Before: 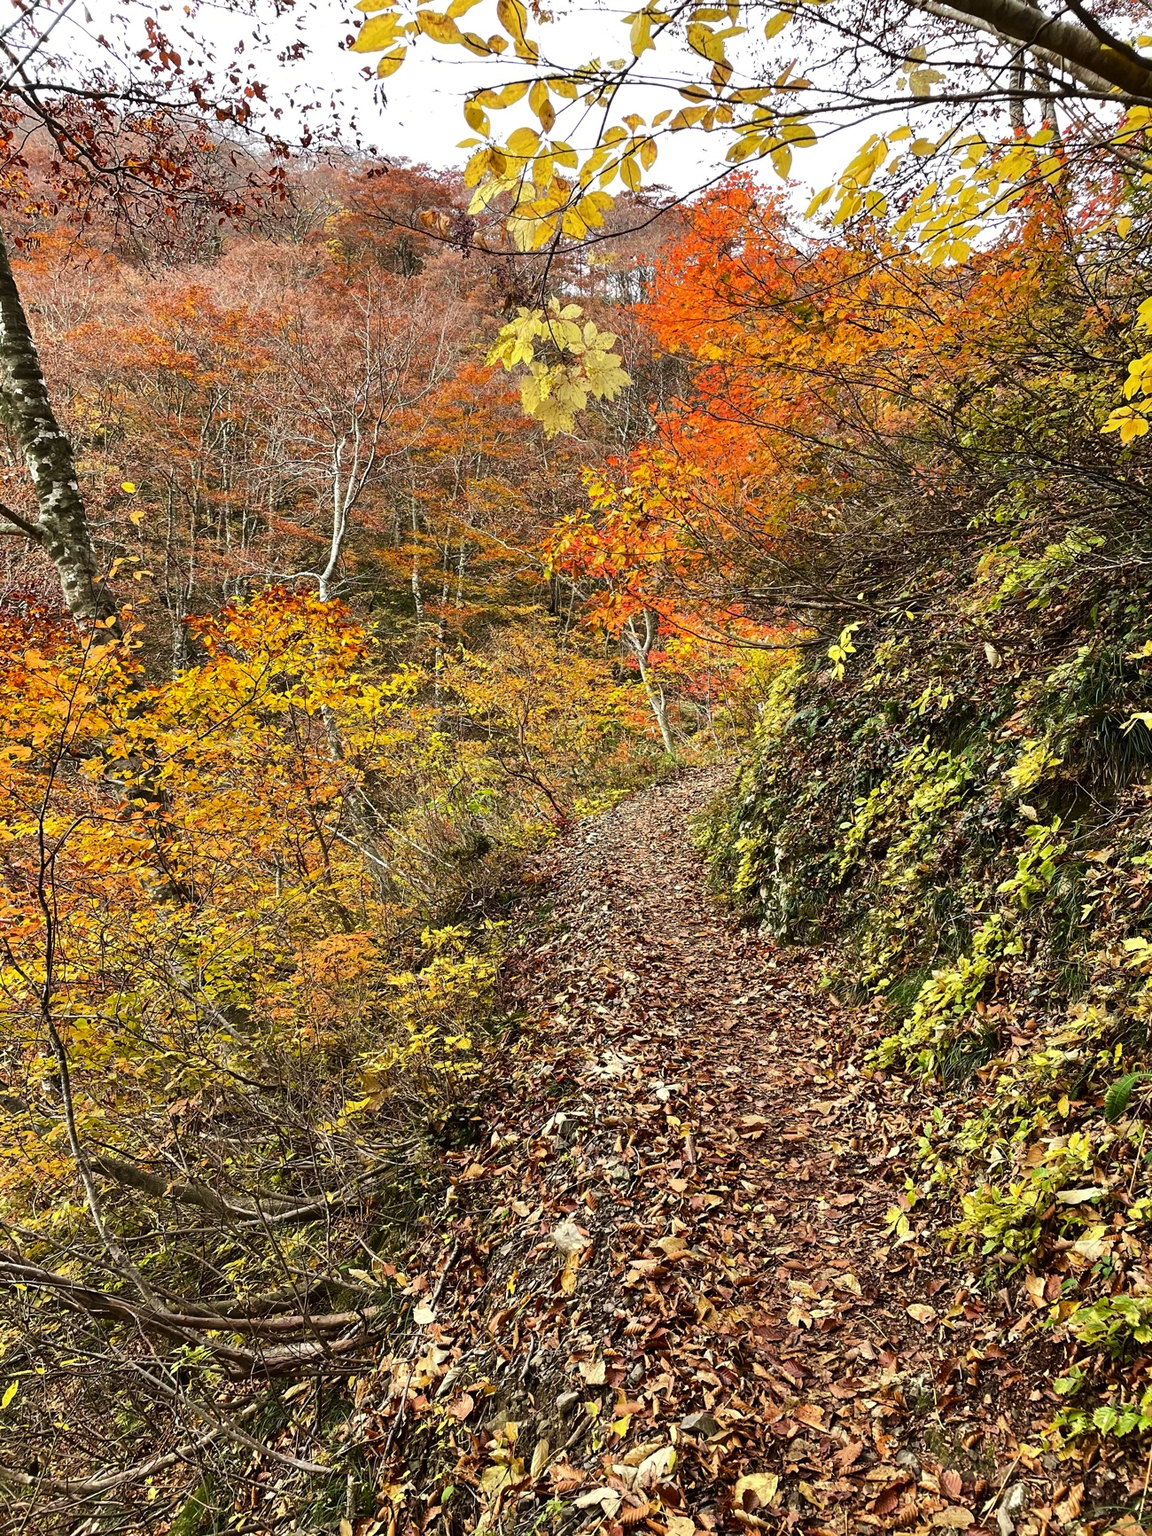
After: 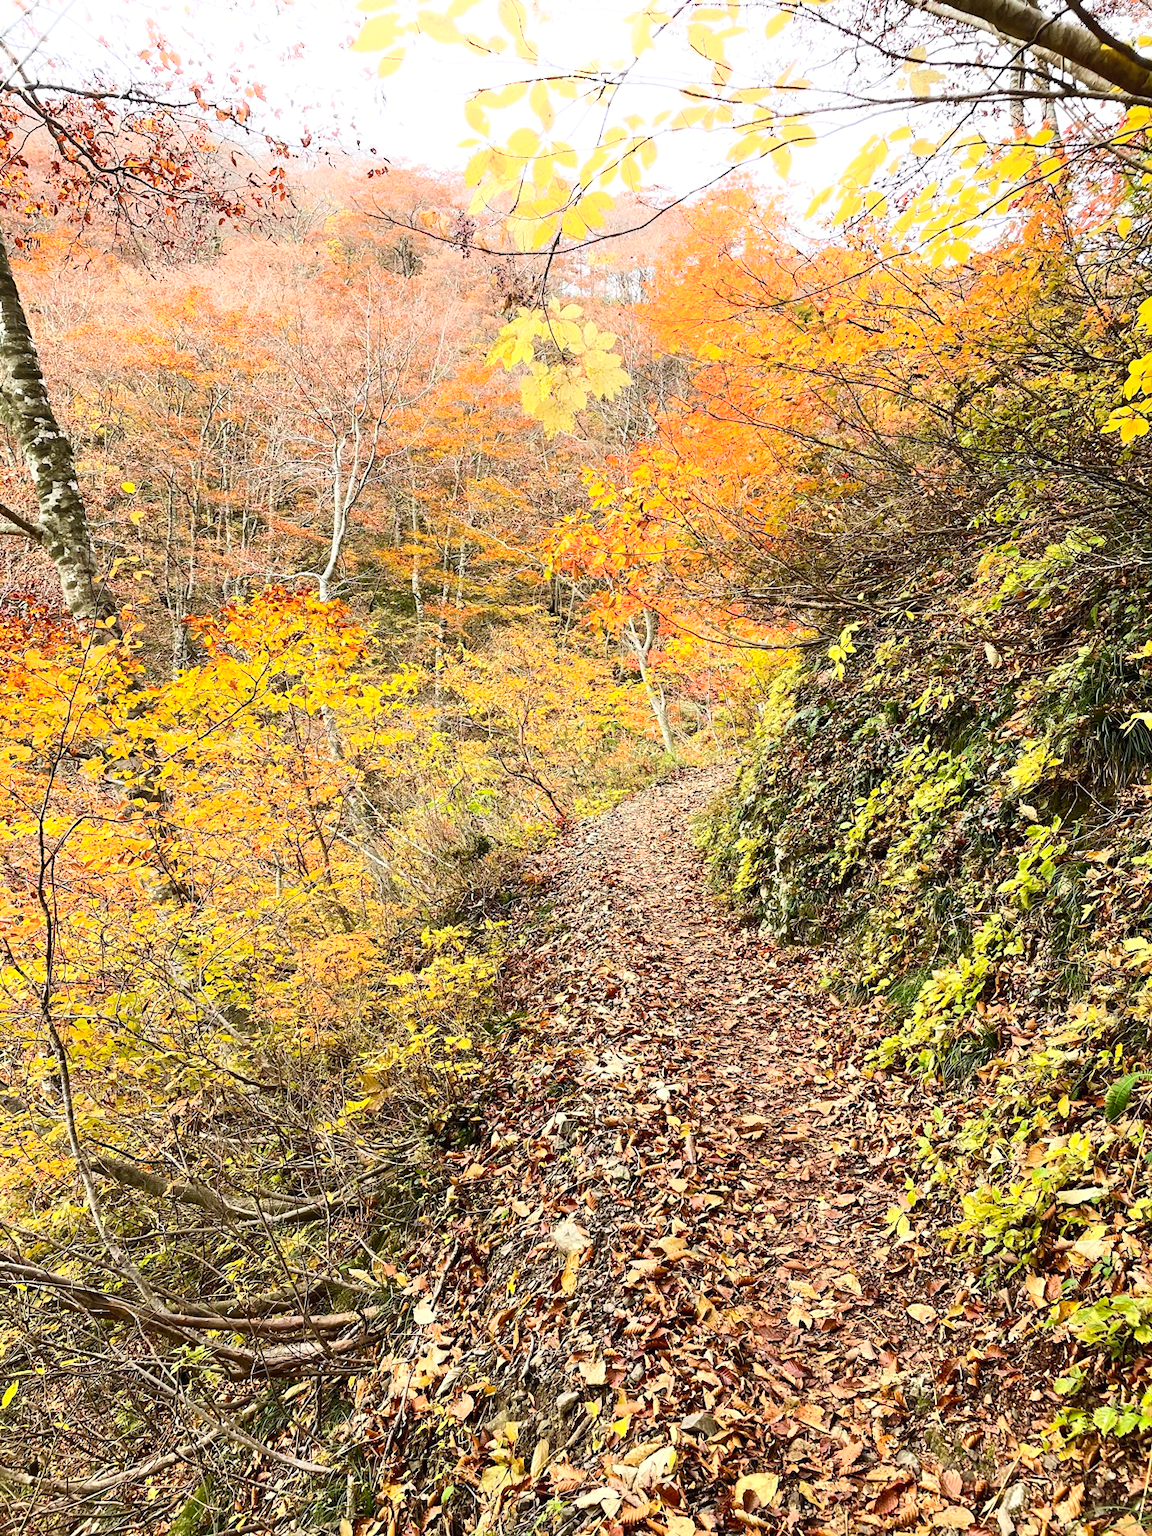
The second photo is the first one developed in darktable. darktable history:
shadows and highlights: shadows -54.3, highlights 86.09, soften with gaussian
contrast brightness saturation: contrast 0.2, brightness 0.16, saturation 0.22
